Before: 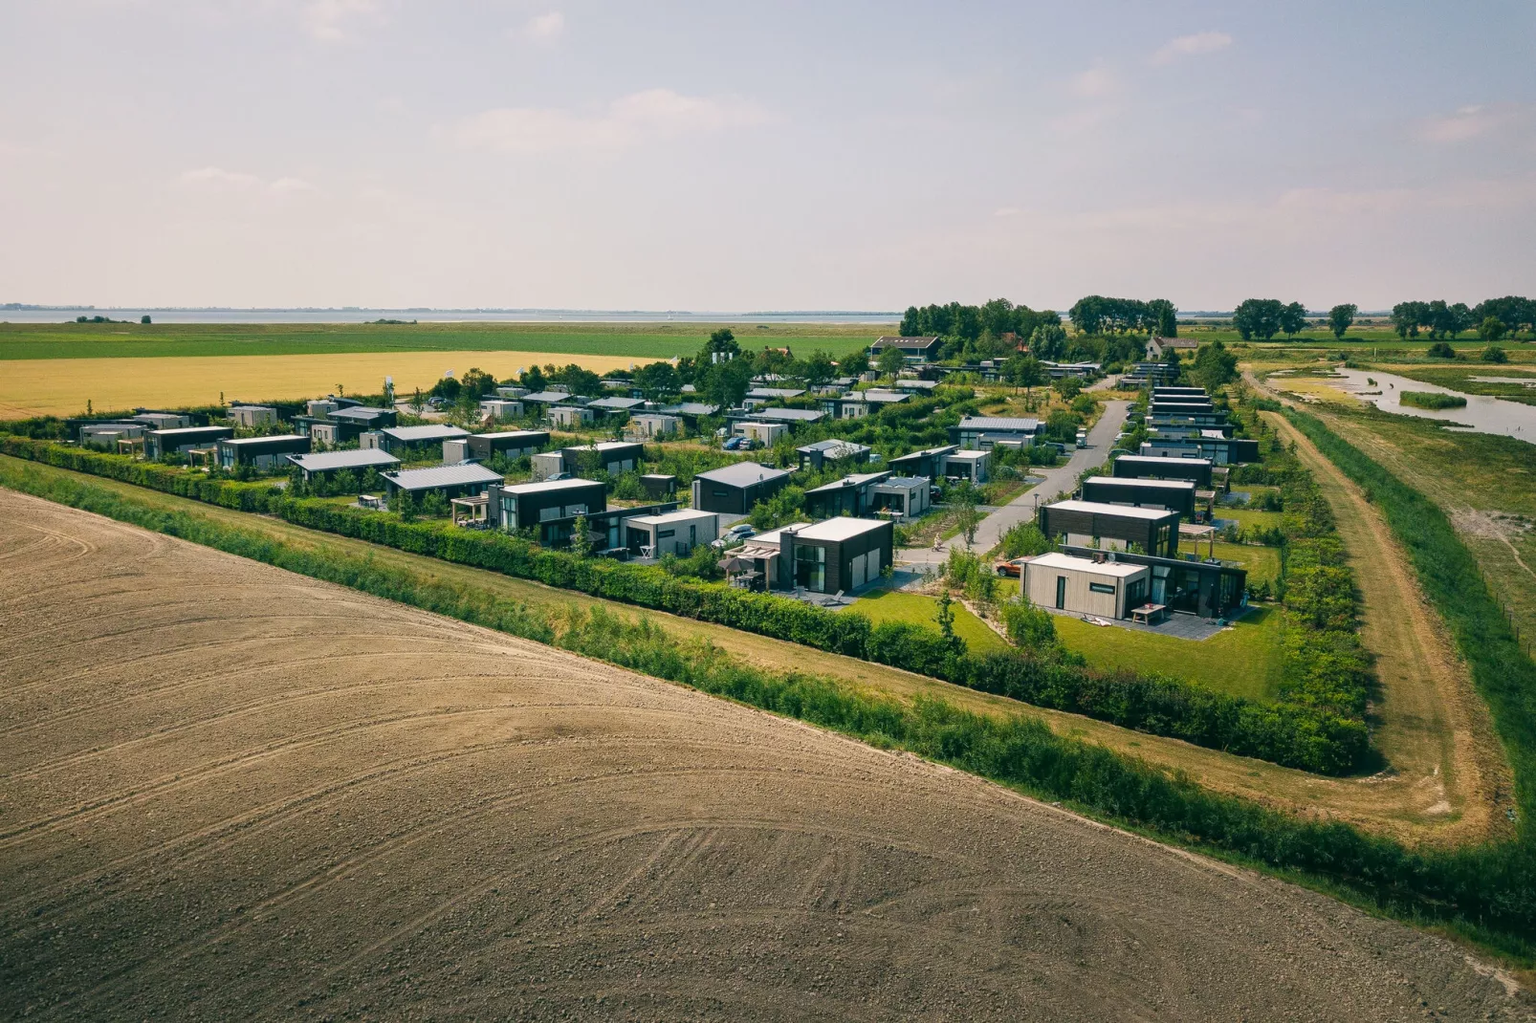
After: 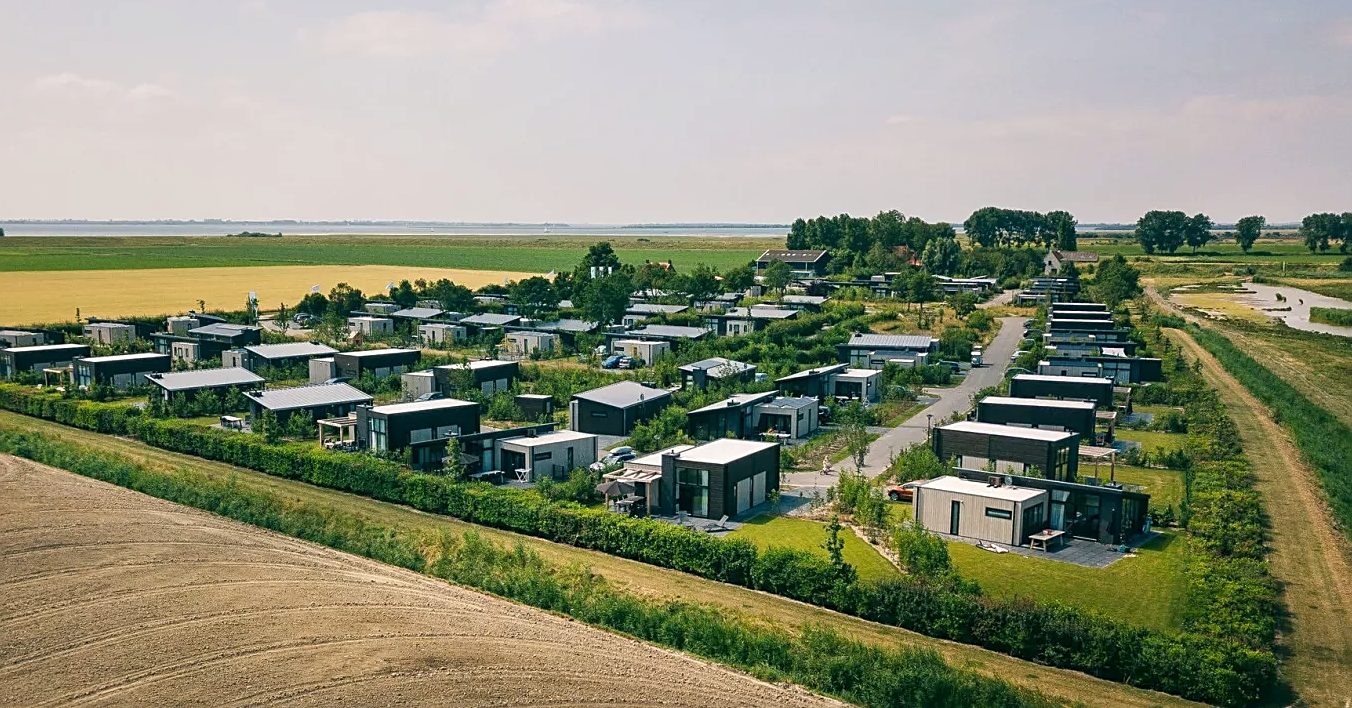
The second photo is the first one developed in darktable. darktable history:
crop and rotate: left 9.654%, top 9.59%, right 6.145%, bottom 24.223%
local contrast: highlights 105%, shadows 102%, detail 120%, midtone range 0.2
sharpen: on, module defaults
color correction: highlights a* 0.024, highlights b* -0.495
